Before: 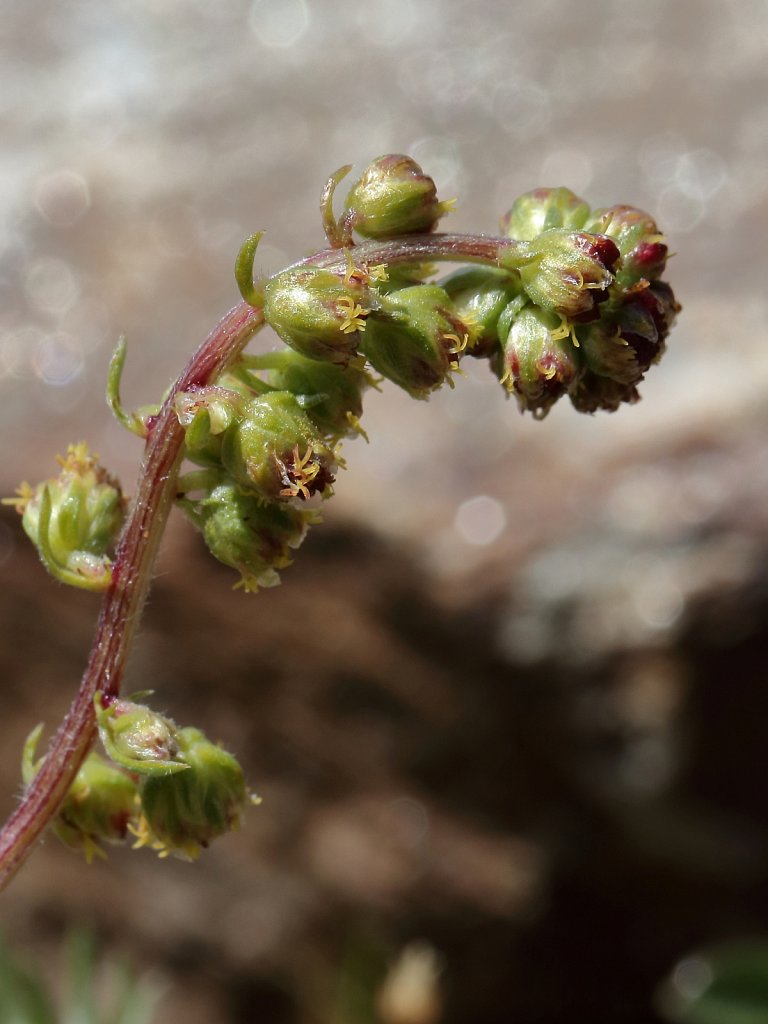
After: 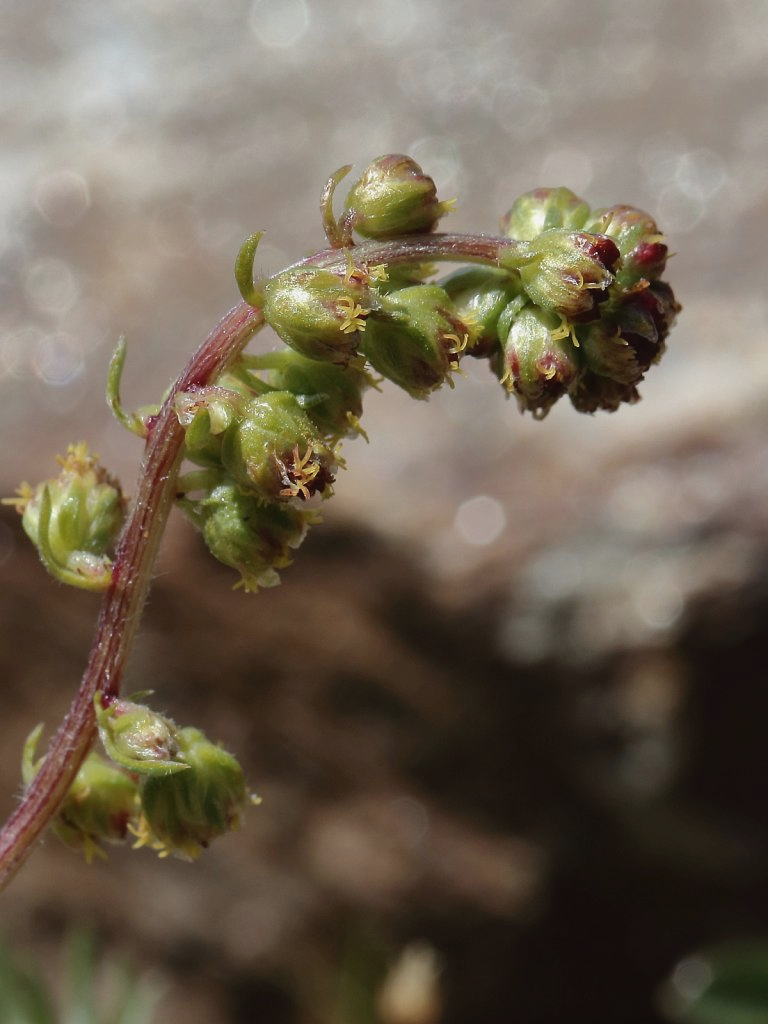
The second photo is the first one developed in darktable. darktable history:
contrast brightness saturation: contrast -0.071, brightness -0.032, saturation -0.111
